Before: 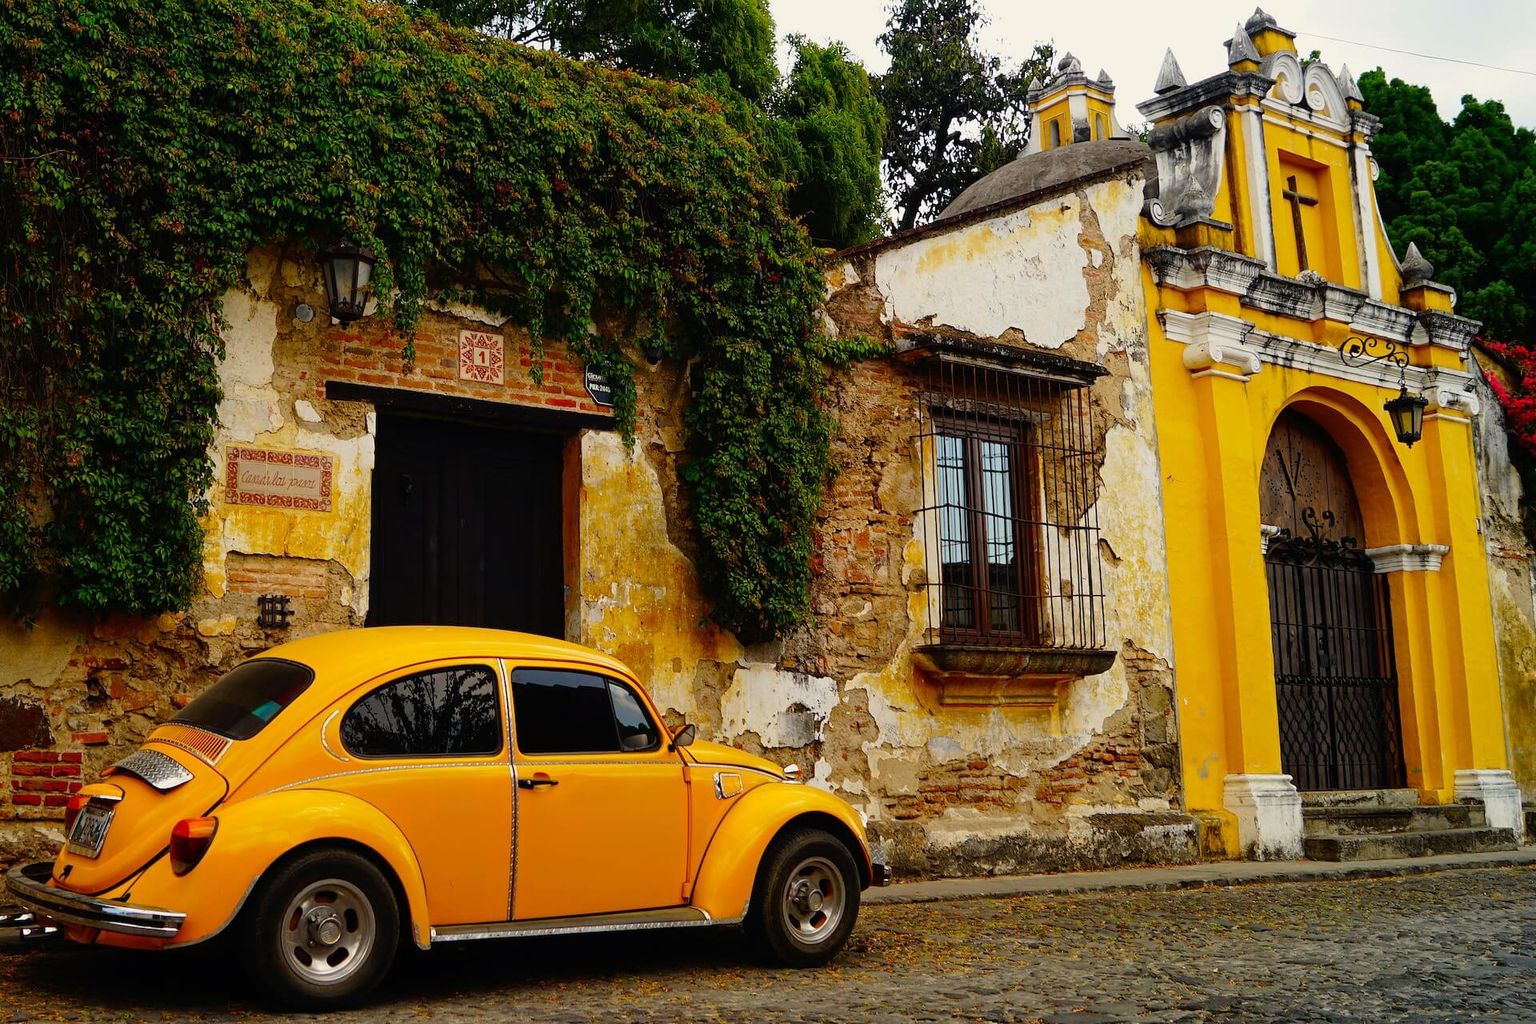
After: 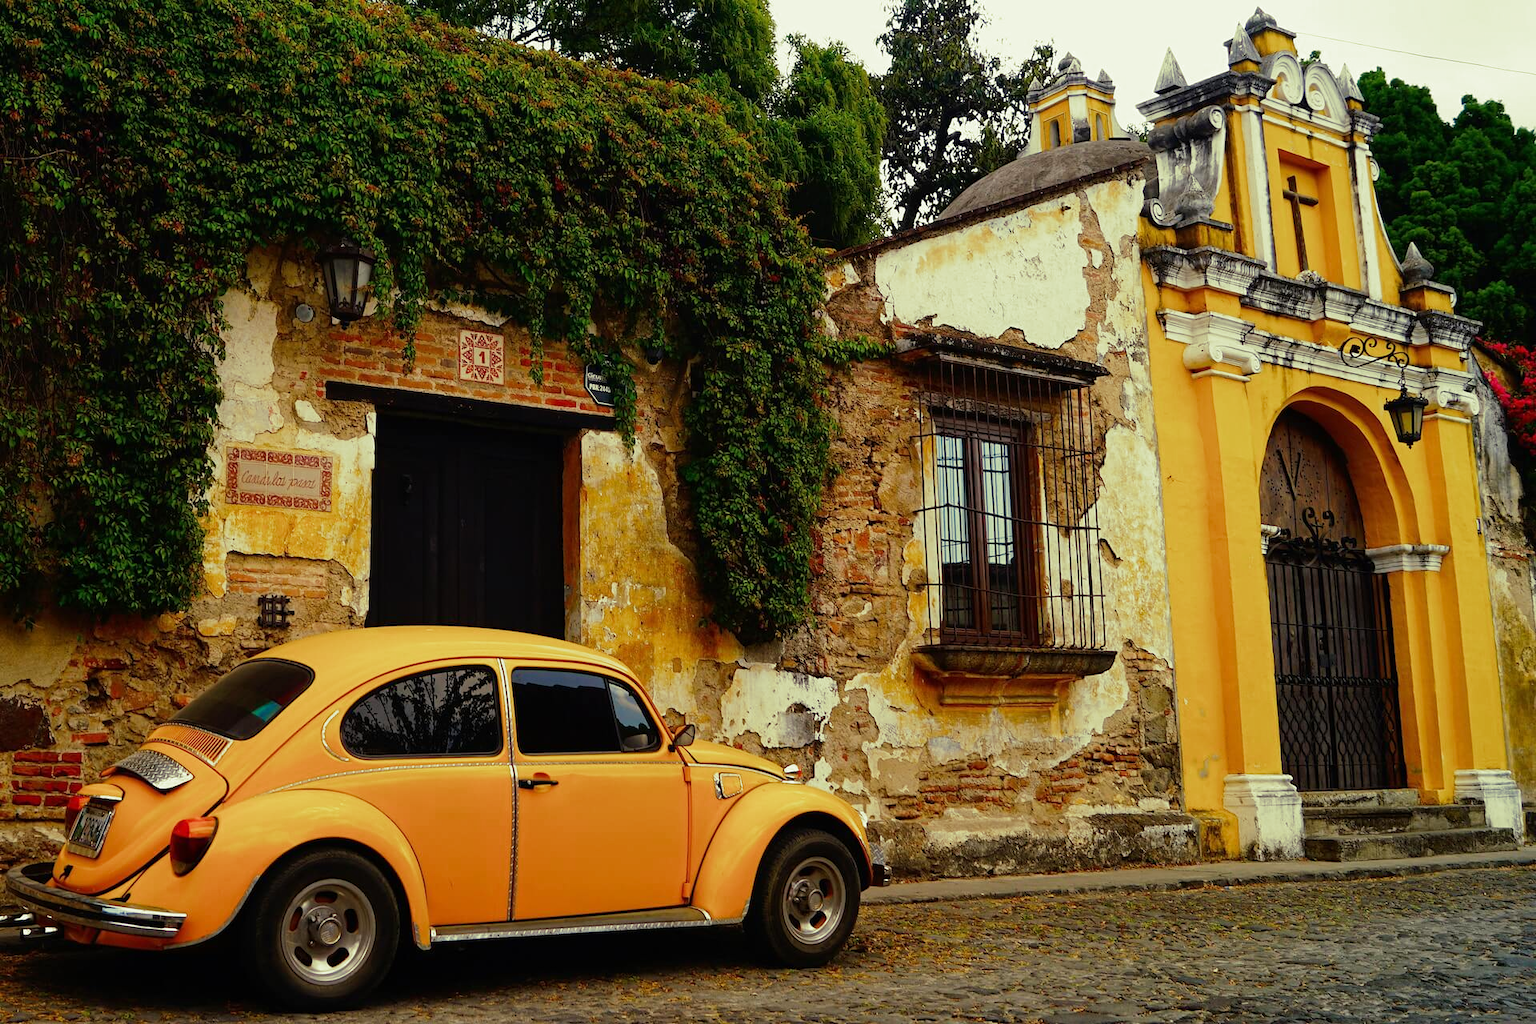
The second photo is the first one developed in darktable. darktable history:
velvia: strength 15%
split-toning: shadows › hue 290.82°, shadows › saturation 0.34, highlights › saturation 0.38, balance 0, compress 50%
